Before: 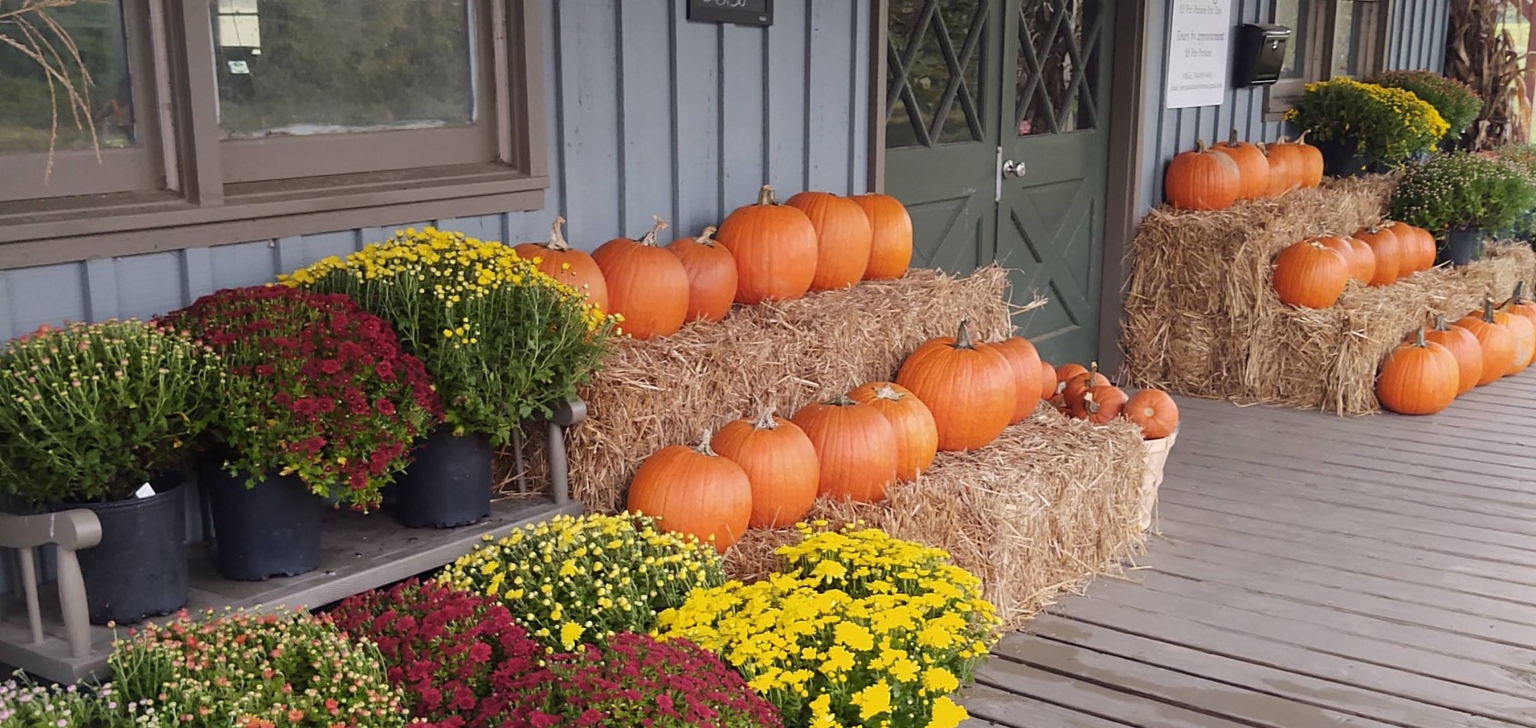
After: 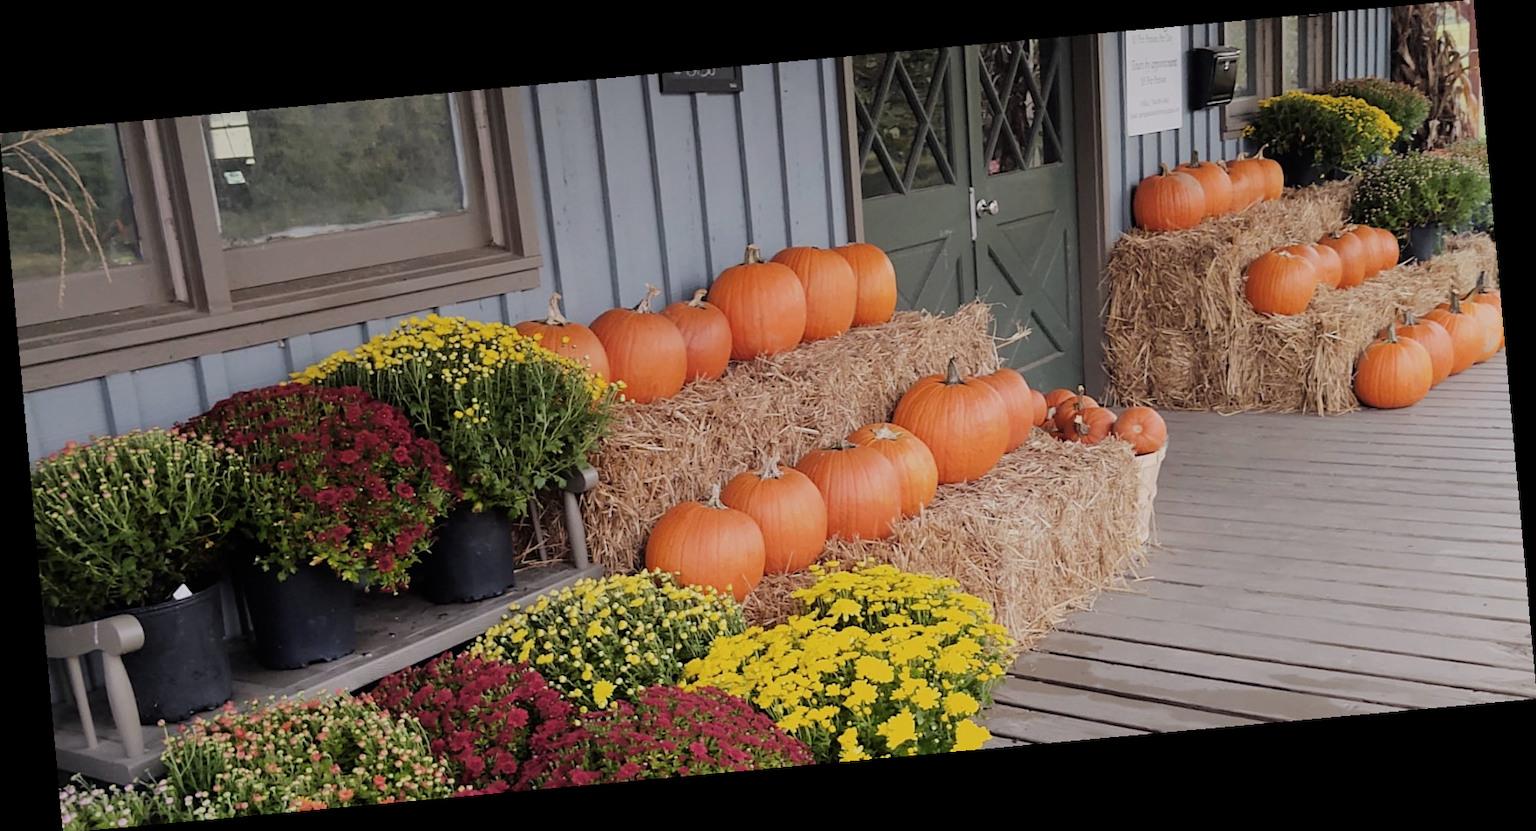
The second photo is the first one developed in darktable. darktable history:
contrast brightness saturation: contrast 0.01, saturation -0.05
rotate and perspective: rotation -5.2°, automatic cropping off
filmic rgb: black relative exposure -7.65 EV, white relative exposure 4.56 EV, hardness 3.61, contrast 1.05
